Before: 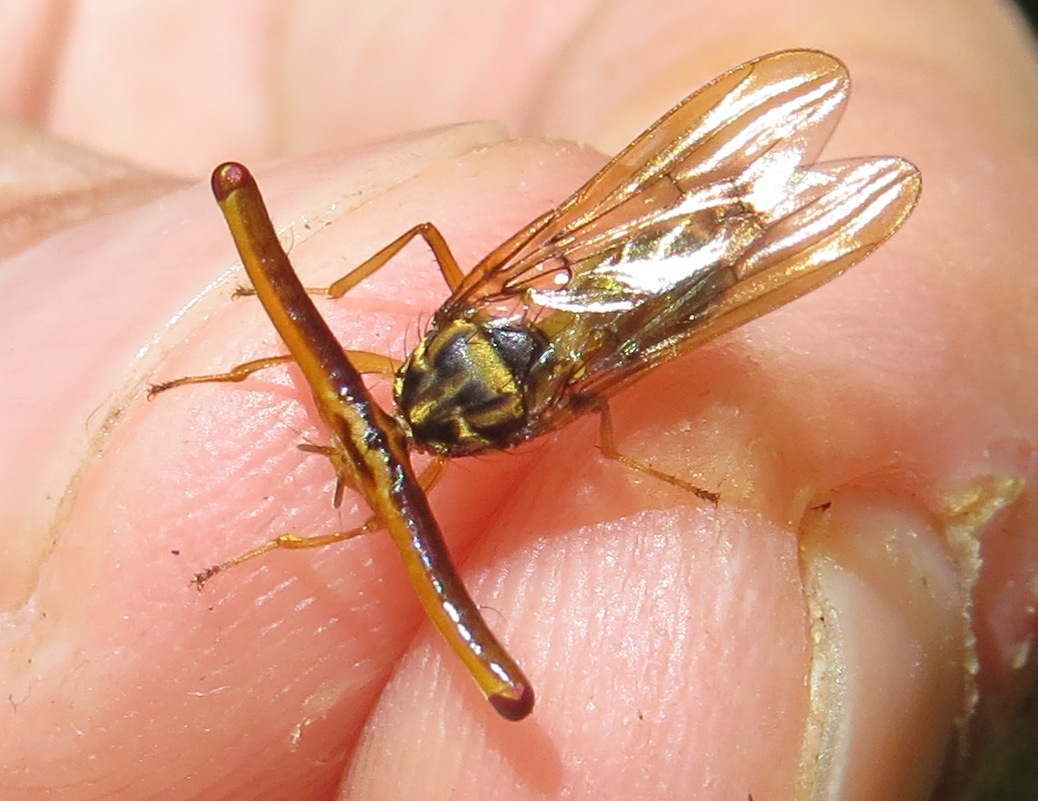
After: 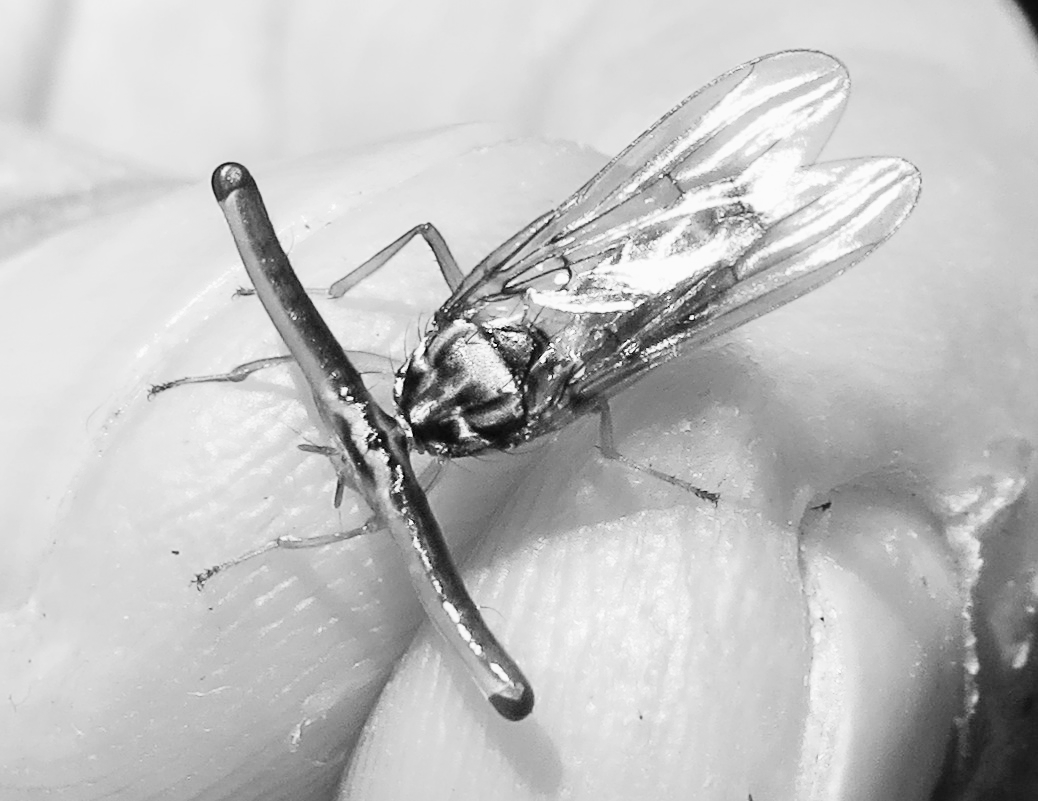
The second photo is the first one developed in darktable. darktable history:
contrast equalizer: octaves 7, y [[0.6 ×6], [0.55 ×6], [0 ×6], [0 ×6], [0 ×6]], mix 0.15
color zones: curves: ch0 [(0, 0.5) (0.125, 0.4) (0.25, 0.5) (0.375, 0.4) (0.5, 0.4) (0.625, 0.35) (0.75, 0.35) (0.875, 0.5)]; ch1 [(0, 0.35) (0.125, 0.45) (0.25, 0.35) (0.375, 0.35) (0.5, 0.35) (0.625, 0.35) (0.75, 0.45) (0.875, 0.35)]; ch2 [(0, 0.6) (0.125, 0.5) (0.25, 0.5) (0.375, 0.6) (0.5, 0.6) (0.625, 0.5) (0.75, 0.5) (0.875, 0.5)]
denoise (profiled): strength 1.2, preserve shadows 0, a [-1, 0, 0], y [[0.5 ×7] ×4, [0 ×7], [0.5 ×7]], compensate highlight preservation false
monochrome: on, module defaults
sharpen: amount 0.2
rgb curve: curves: ch0 [(0, 0) (0.21, 0.15) (0.24, 0.21) (0.5, 0.75) (0.75, 0.96) (0.89, 0.99) (1, 1)]; ch1 [(0, 0.02) (0.21, 0.13) (0.25, 0.2) (0.5, 0.67) (0.75, 0.9) (0.89, 0.97) (1, 1)]; ch2 [(0, 0.02) (0.21, 0.13) (0.25, 0.2) (0.5, 0.67) (0.75, 0.9) (0.89, 0.97) (1, 1)], compensate middle gray true
color balance rgb: shadows lift › chroma 1%, shadows lift › hue 113°, highlights gain › chroma 0.2%, highlights gain › hue 333°, perceptual saturation grading › global saturation 20%, perceptual saturation grading › highlights -50%, perceptual saturation grading › shadows 25%, contrast -20%
